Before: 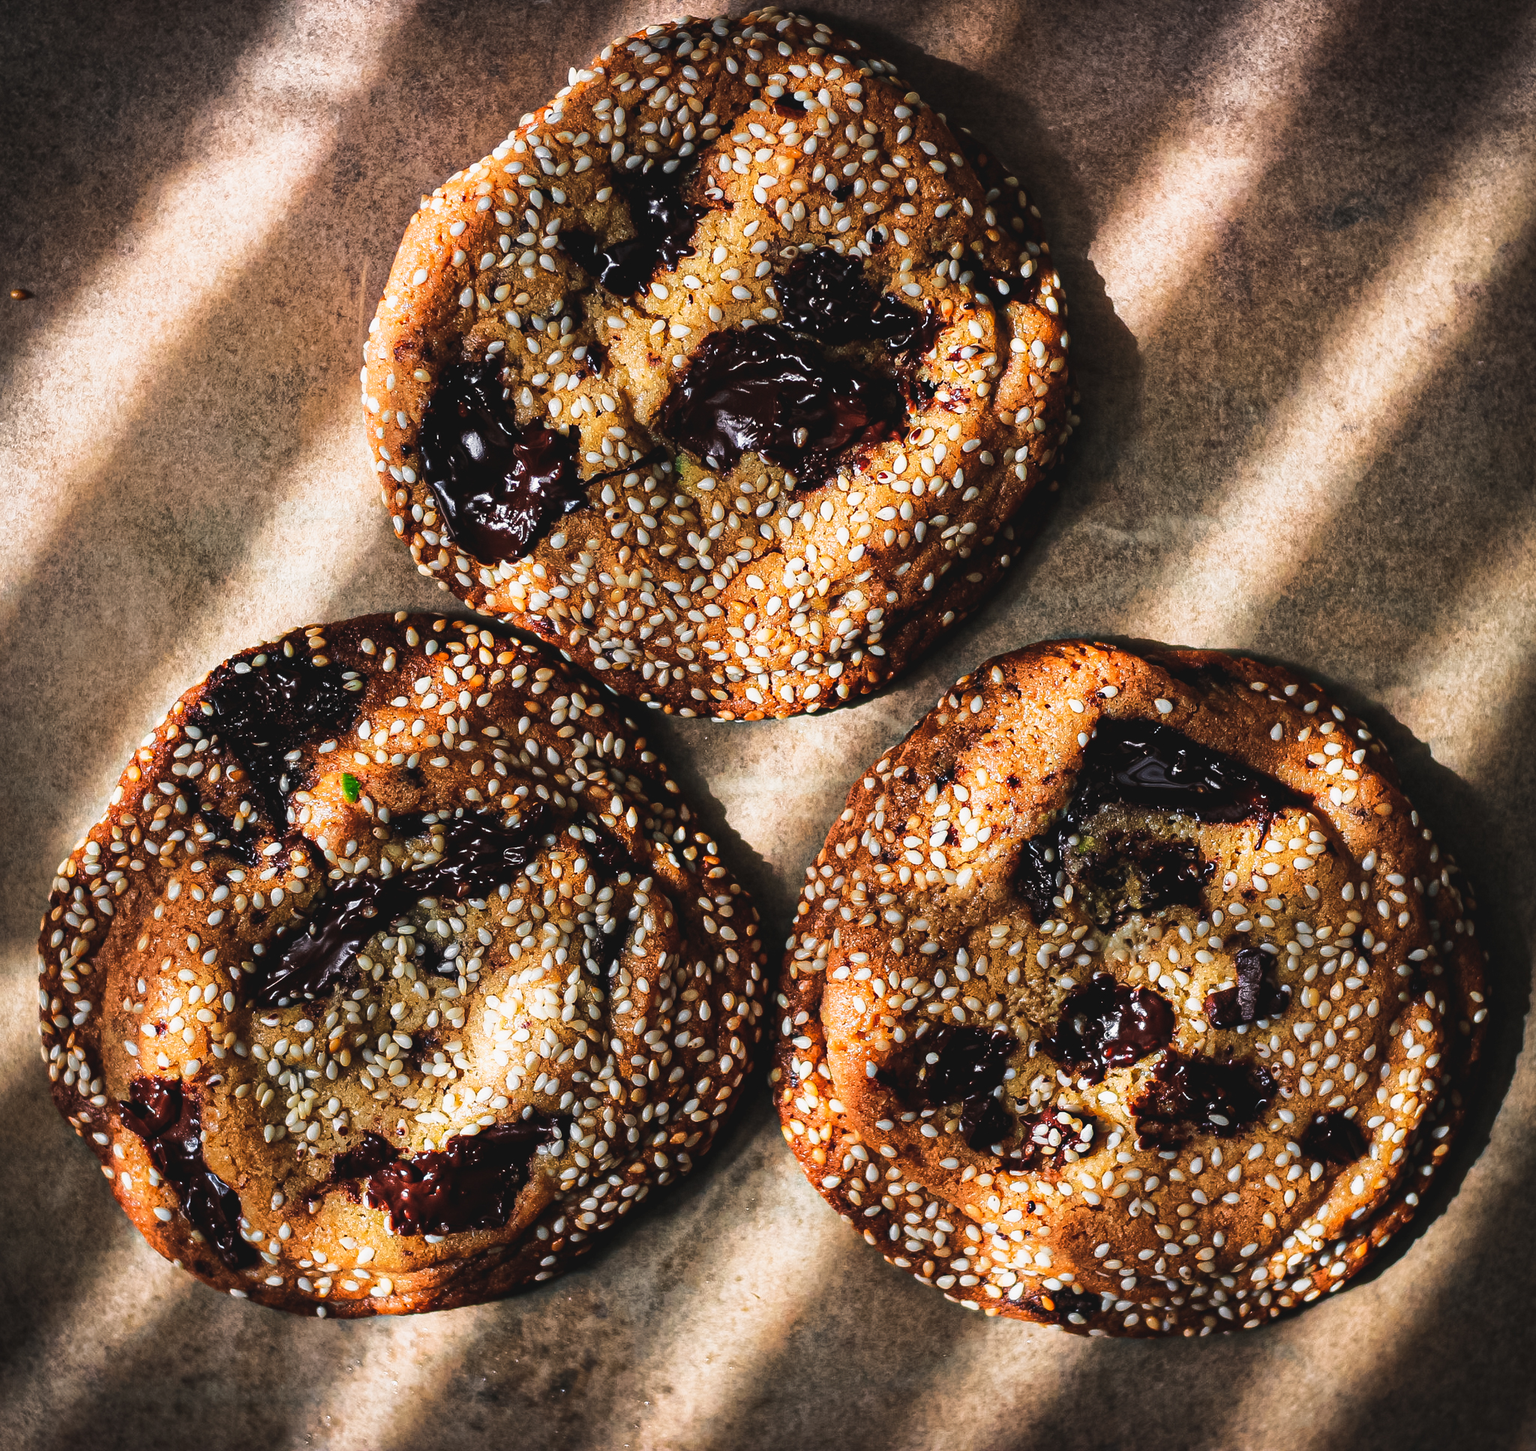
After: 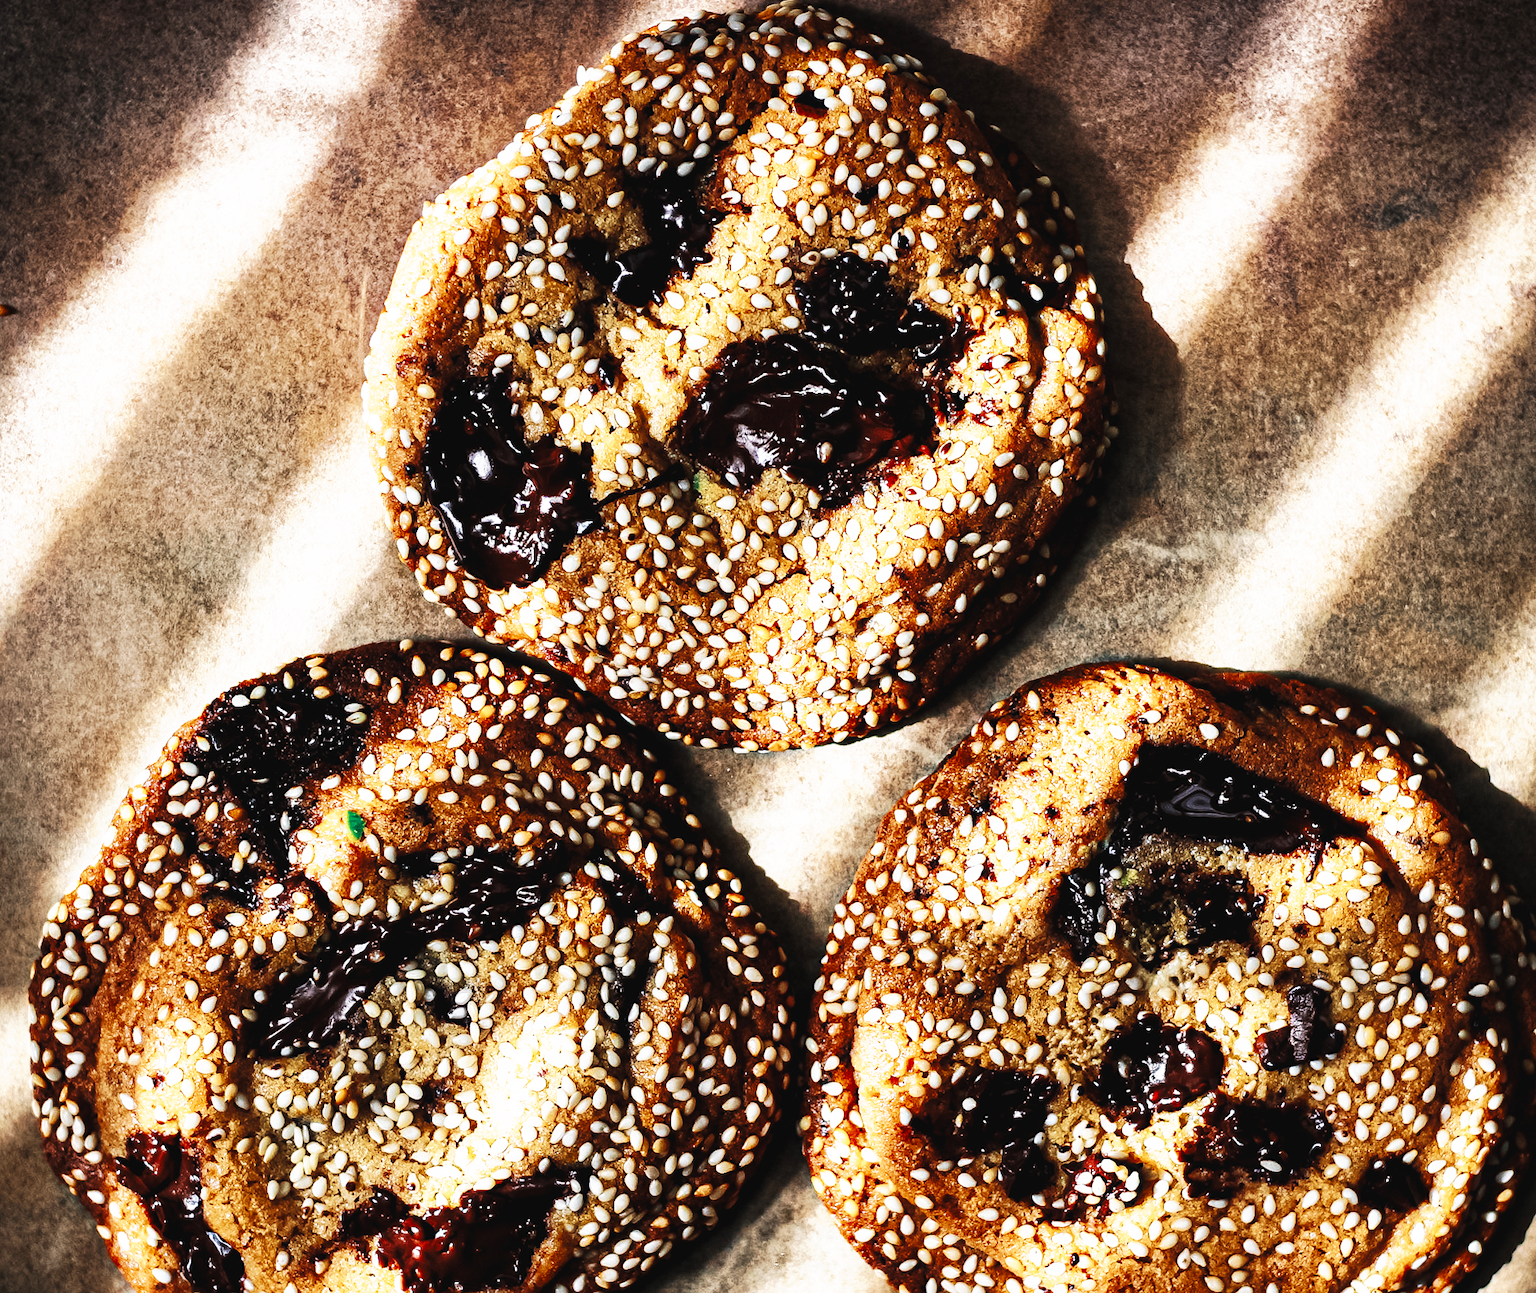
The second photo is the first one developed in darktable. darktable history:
color zones: curves: ch0 [(0, 0.5) (0.125, 0.4) (0.25, 0.5) (0.375, 0.4) (0.5, 0.4) (0.625, 0.6) (0.75, 0.6) (0.875, 0.5)]; ch1 [(0, 0.35) (0.125, 0.45) (0.25, 0.35) (0.375, 0.35) (0.5, 0.35) (0.625, 0.35) (0.75, 0.45) (0.875, 0.35)]; ch2 [(0, 0.6) (0.125, 0.5) (0.25, 0.5) (0.375, 0.6) (0.5, 0.6) (0.625, 0.5) (0.75, 0.5) (0.875, 0.5)]
crop and rotate: angle 0.551°, left 0.429%, right 3.478%, bottom 14.337%
base curve: curves: ch0 [(0, 0) (0.007, 0.004) (0.027, 0.03) (0.046, 0.07) (0.207, 0.54) (0.442, 0.872) (0.673, 0.972) (1, 1)], preserve colors none
